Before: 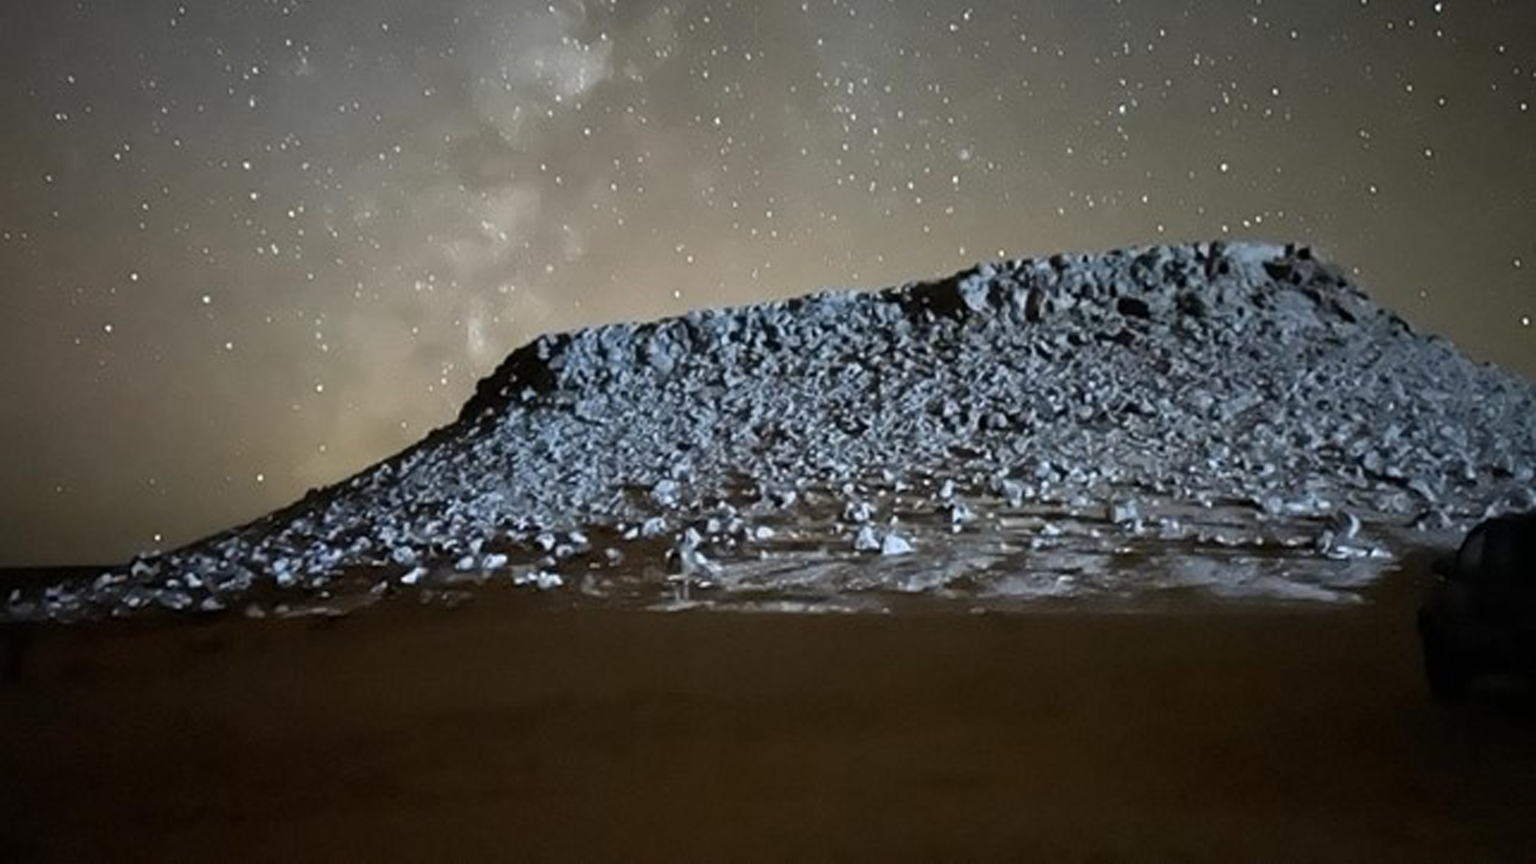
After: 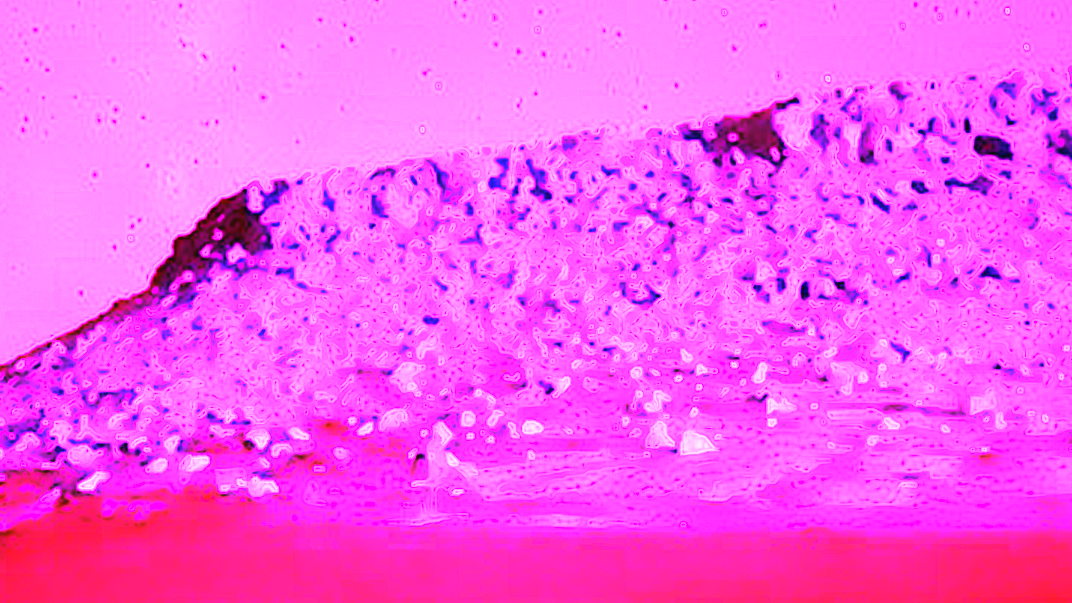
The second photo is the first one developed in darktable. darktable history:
crop and rotate: left 22.13%, top 22.054%, right 22.026%, bottom 22.102%
contrast equalizer: octaves 7, y [[0.502, 0.505, 0.512, 0.529, 0.564, 0.588], [0.5 ×6], [0.502, 0.505, 0.512, 0.529, 0.564, 0.588], [0, 0.001, 0.001, 0.004, 0.008, 0.011], [0, 0.001, 0.001, 0.004, 0.008, 0.011]], mix -1
white balance: red 8, blue 8
